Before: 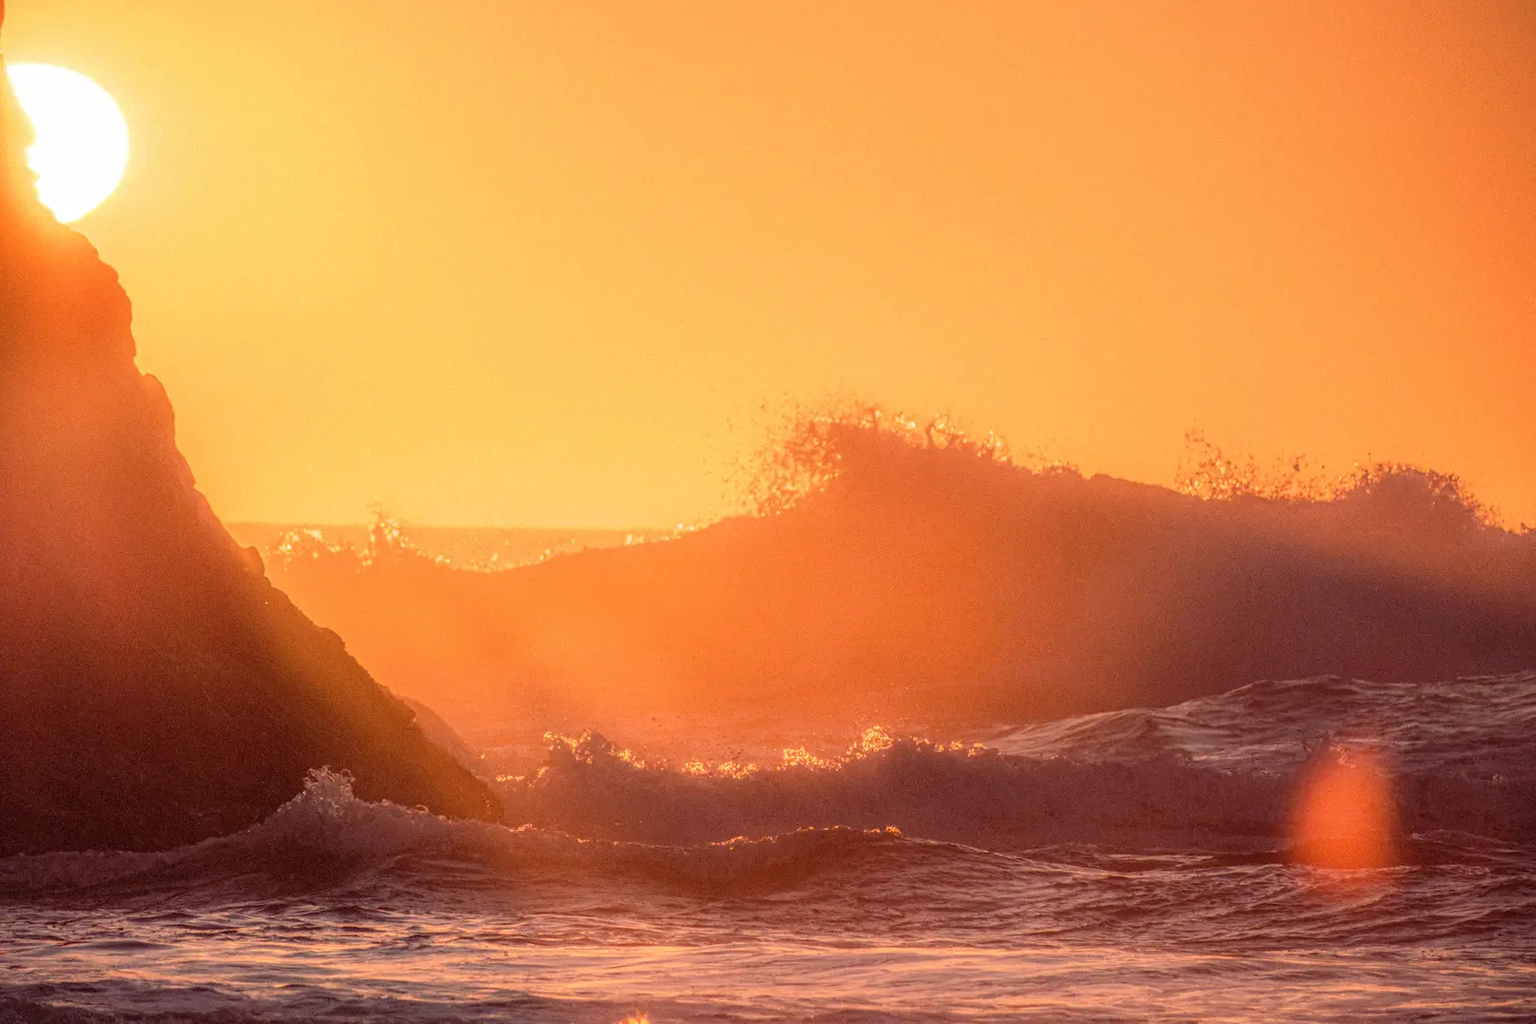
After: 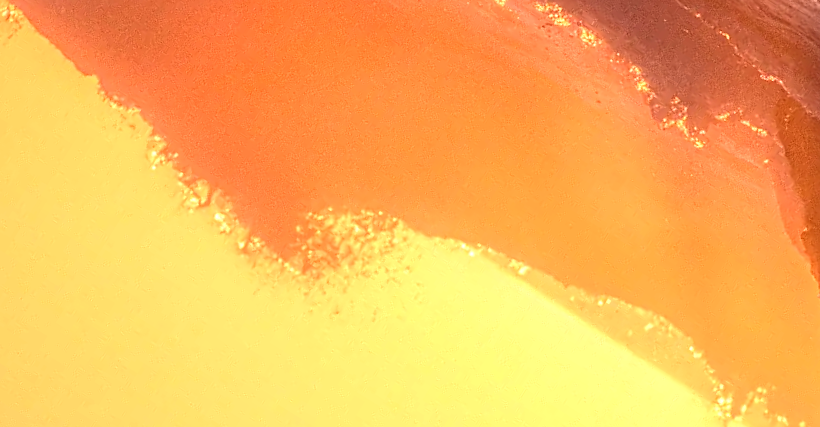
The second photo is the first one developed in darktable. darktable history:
levels: mode automatic, white 90.68%, levels [0.116, 0.574, 1]
sharpen: on, module defaults
crop and rotate: angle 148.08°, left 9.156%, top 15.566%, right 4.541%, bottom 16.911%
exposure: black level correction 0, exposure 0.7 EV, compensate exposure bias true, compensate highlight preservation false
